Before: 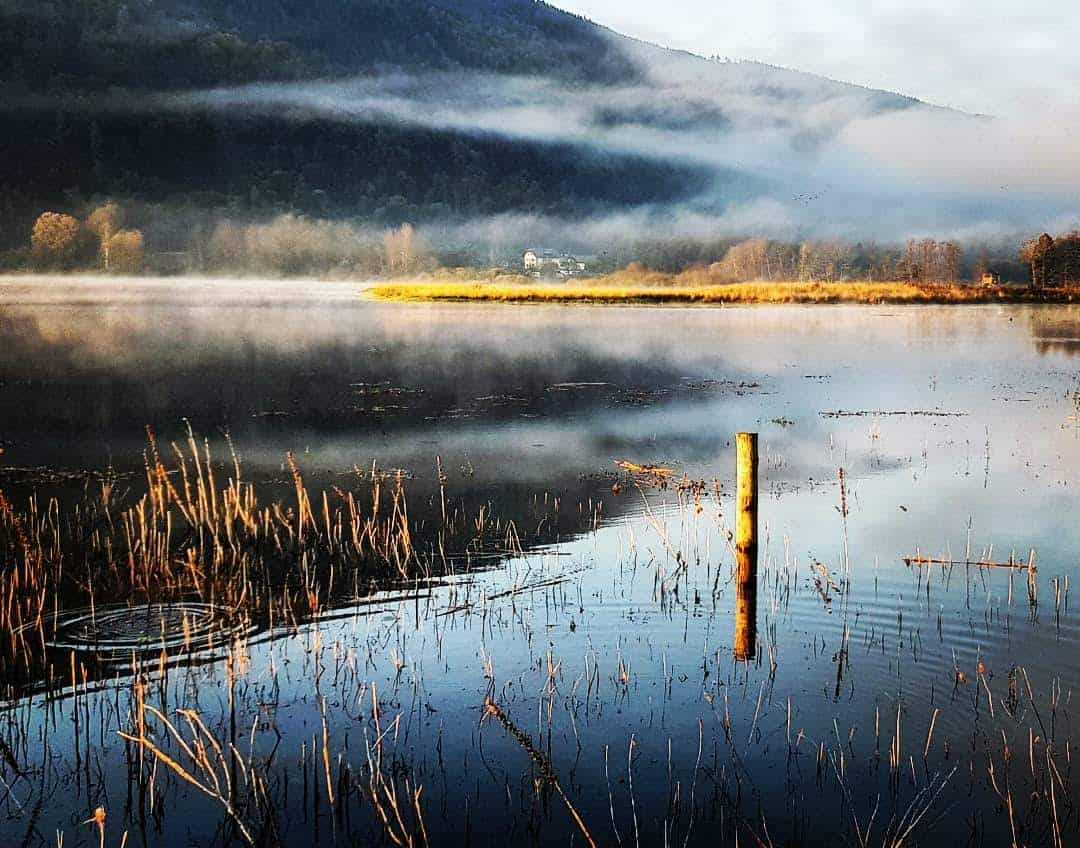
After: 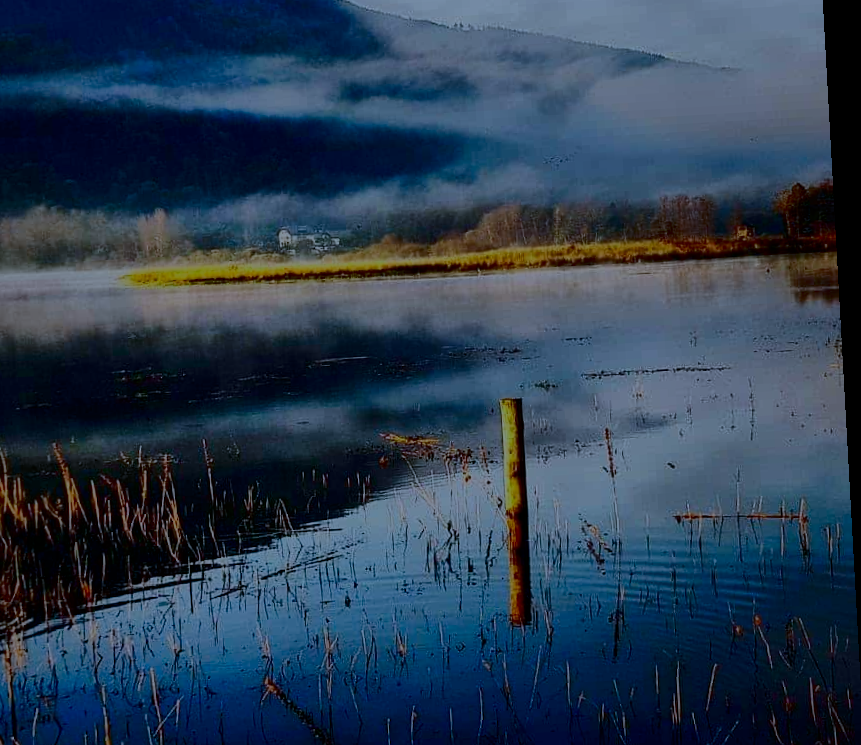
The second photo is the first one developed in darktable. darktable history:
exposure: exposure -1.468 EV, compensate highlight preservation false
shadows and highlights: on, module defaults
crop: left 23.095%, top 5.827%, bottom 11.854%
contrast brightness saturation: contrast 0.19, brightness -0.24, saturation 0.11
rotate and perspective: rotation -3.18°, automatic cropping off
white balance: red 0.976, blue 1.04
color calibration: x 0.37, y 0.382, temperature 4313.32 K
